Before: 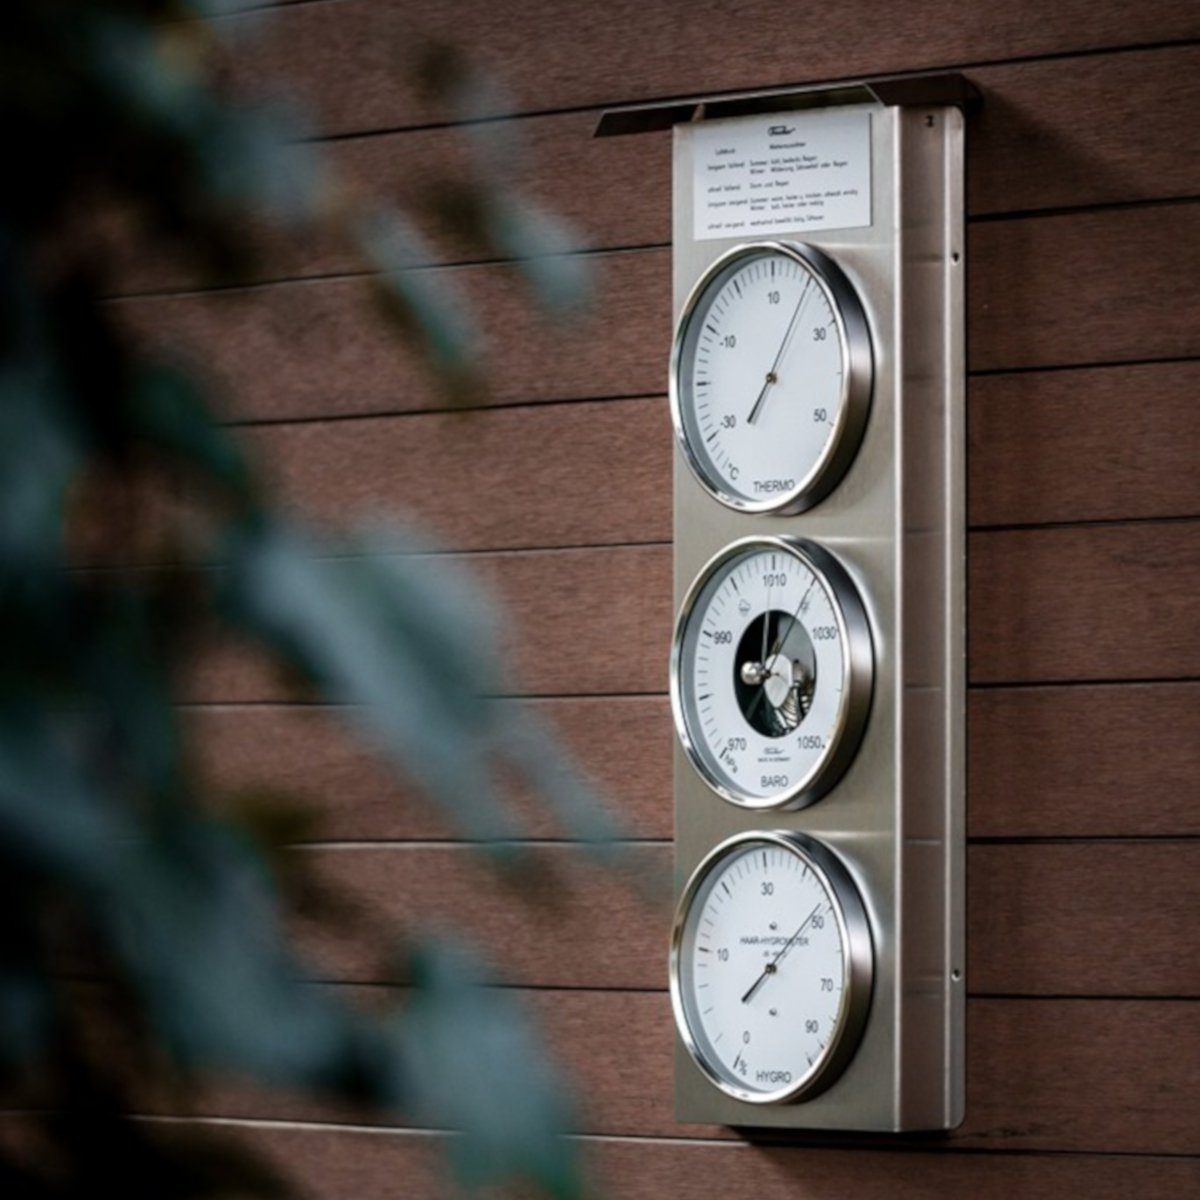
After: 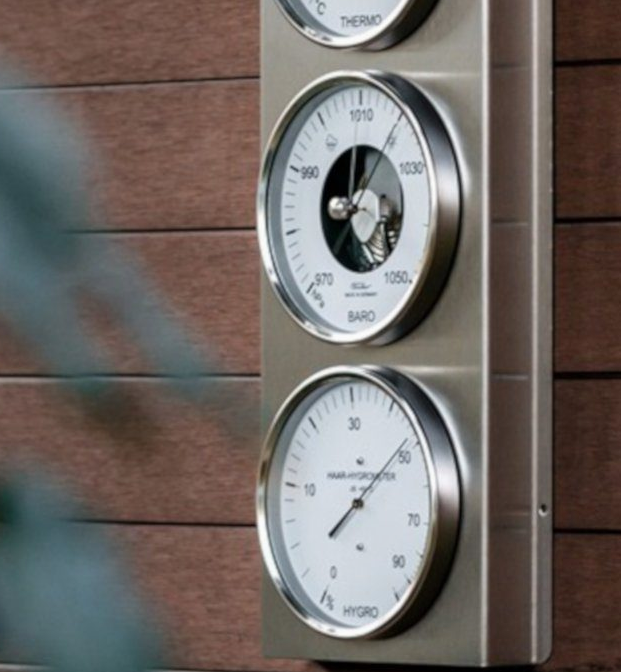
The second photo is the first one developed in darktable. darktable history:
crop: left 34.479%, top 38.822%, right 13.718%, bottom 5.172%
shadows and highlights: shadows 43.71, white point adjustment -1.46, soften with gaussian
